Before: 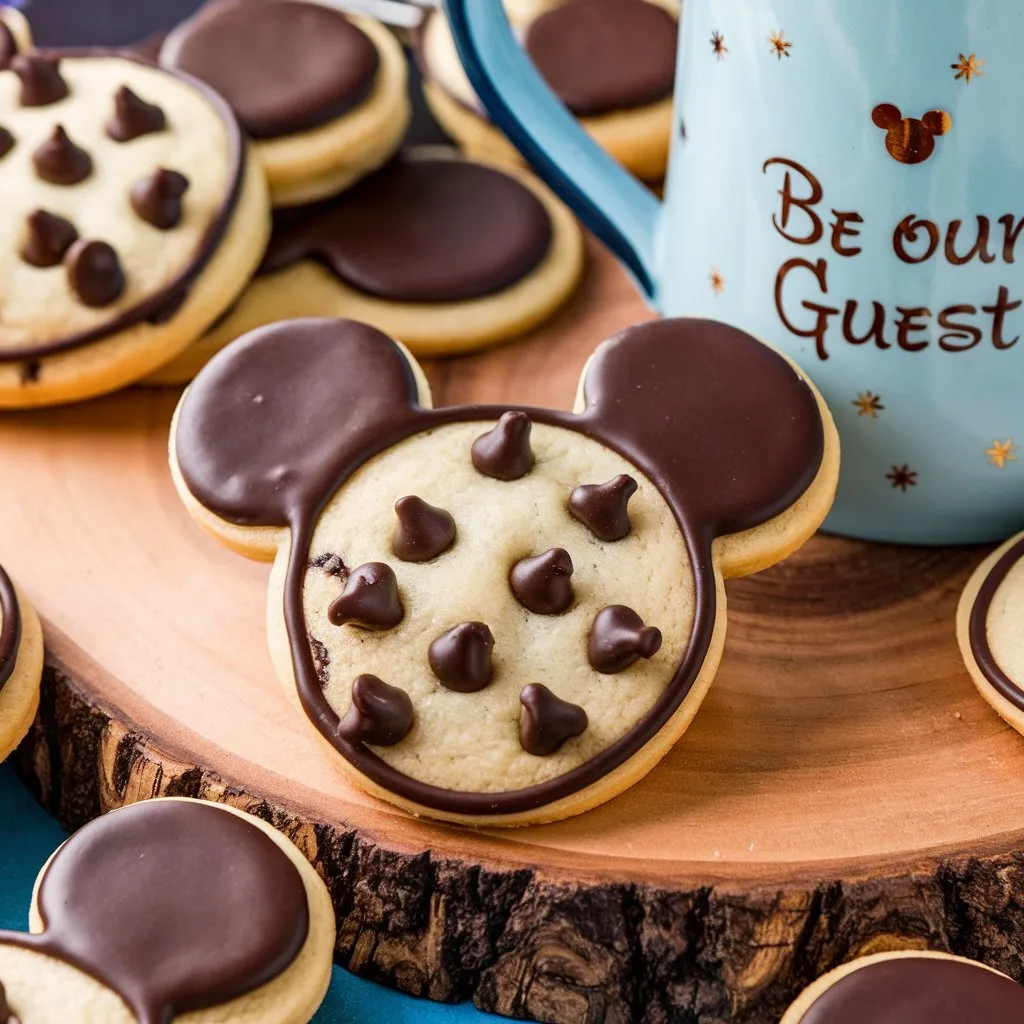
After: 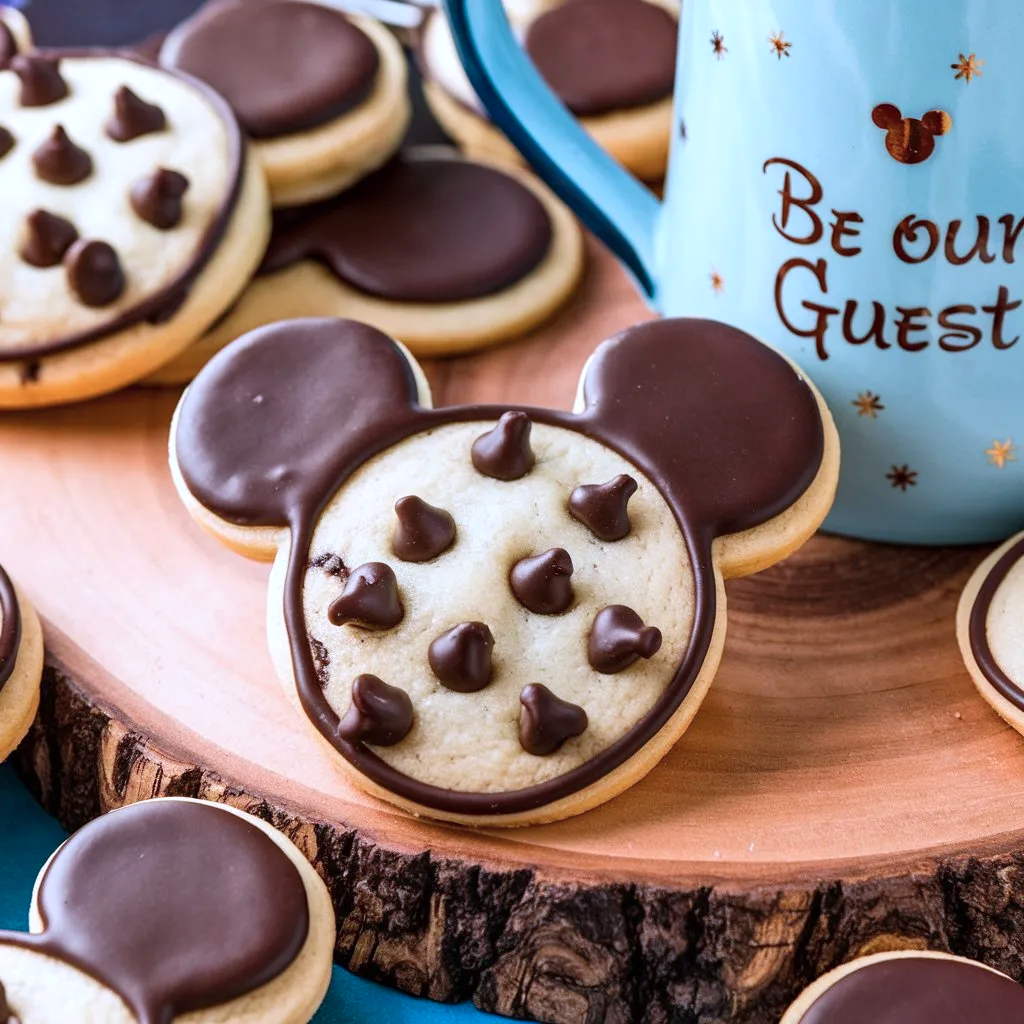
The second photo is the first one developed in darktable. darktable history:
color correction: highlights a* -2.24, highlights b* -18.1
exposure: exposure 0.15 EV, compensate highlight preservation false
